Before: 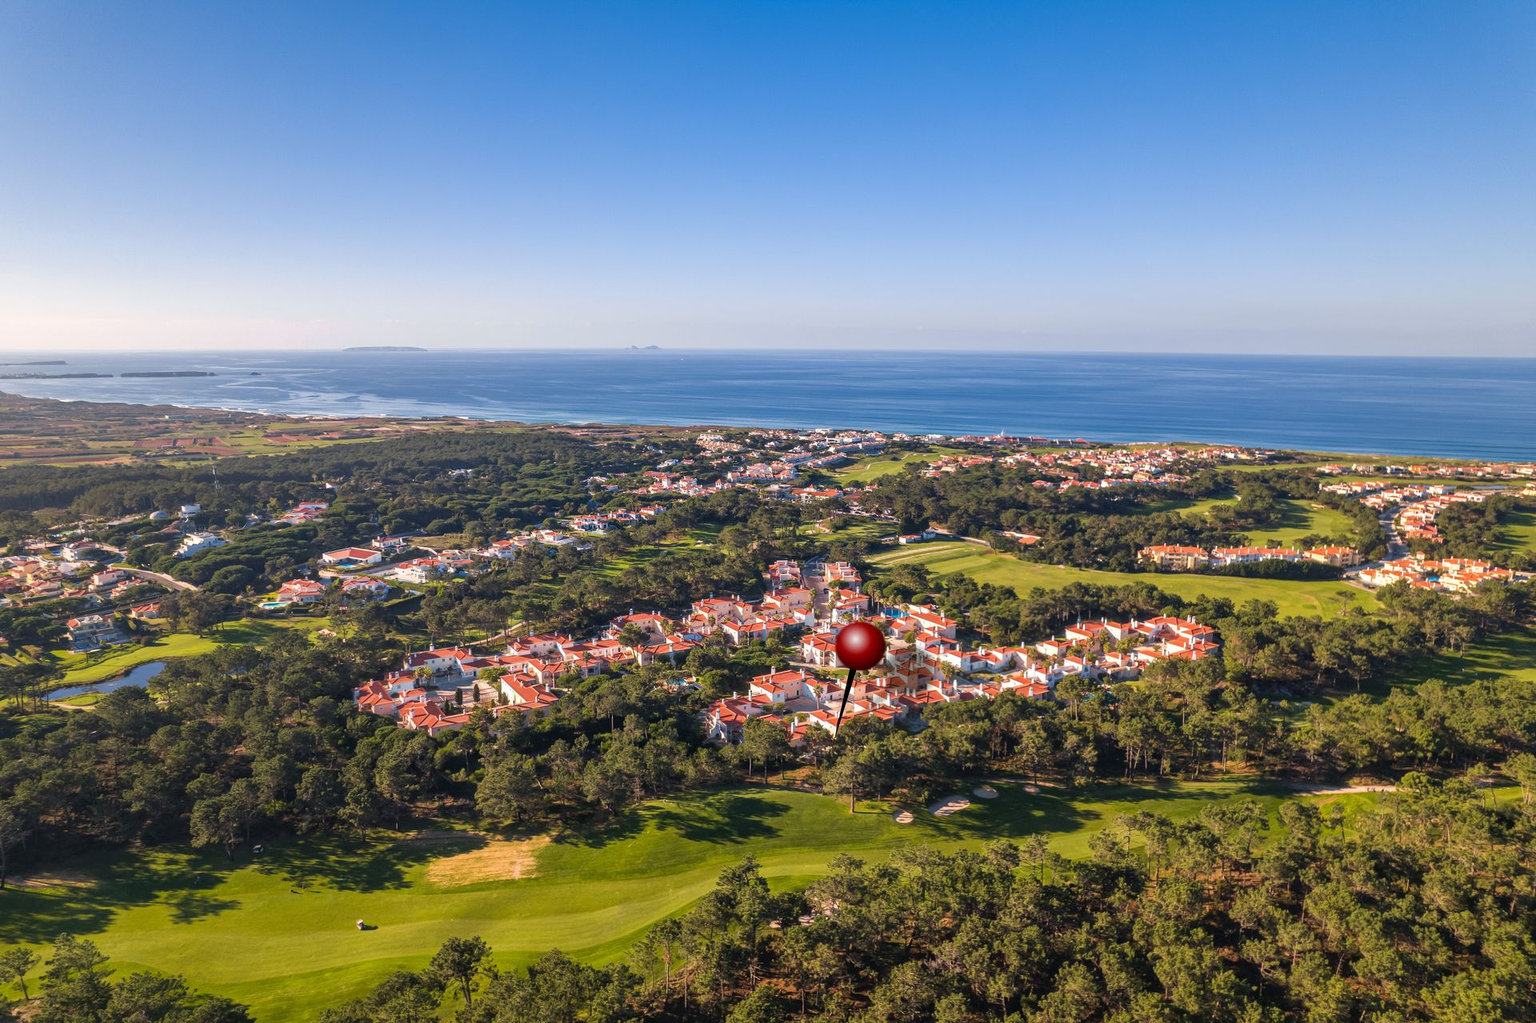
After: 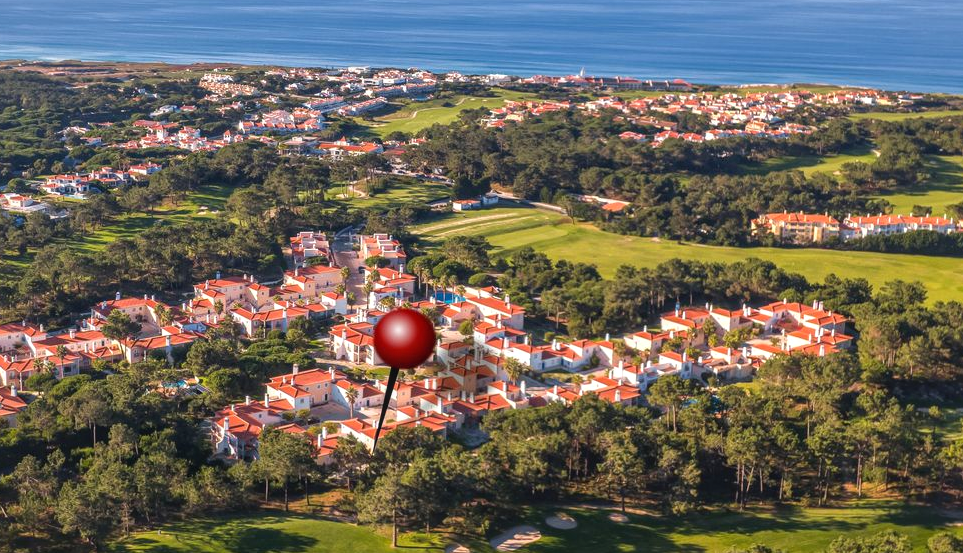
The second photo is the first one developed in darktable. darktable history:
crop: left 34.985%, top 36.677%, right 14.81%, bottom 20.014%
local contrast: detail 109%
shadows and highlights: shadows 62.54, white point adjustment 0.462, highlights -33.47, compress 83.37%
exposure: exposure 0.201 EV, compensate highlight preservation false
